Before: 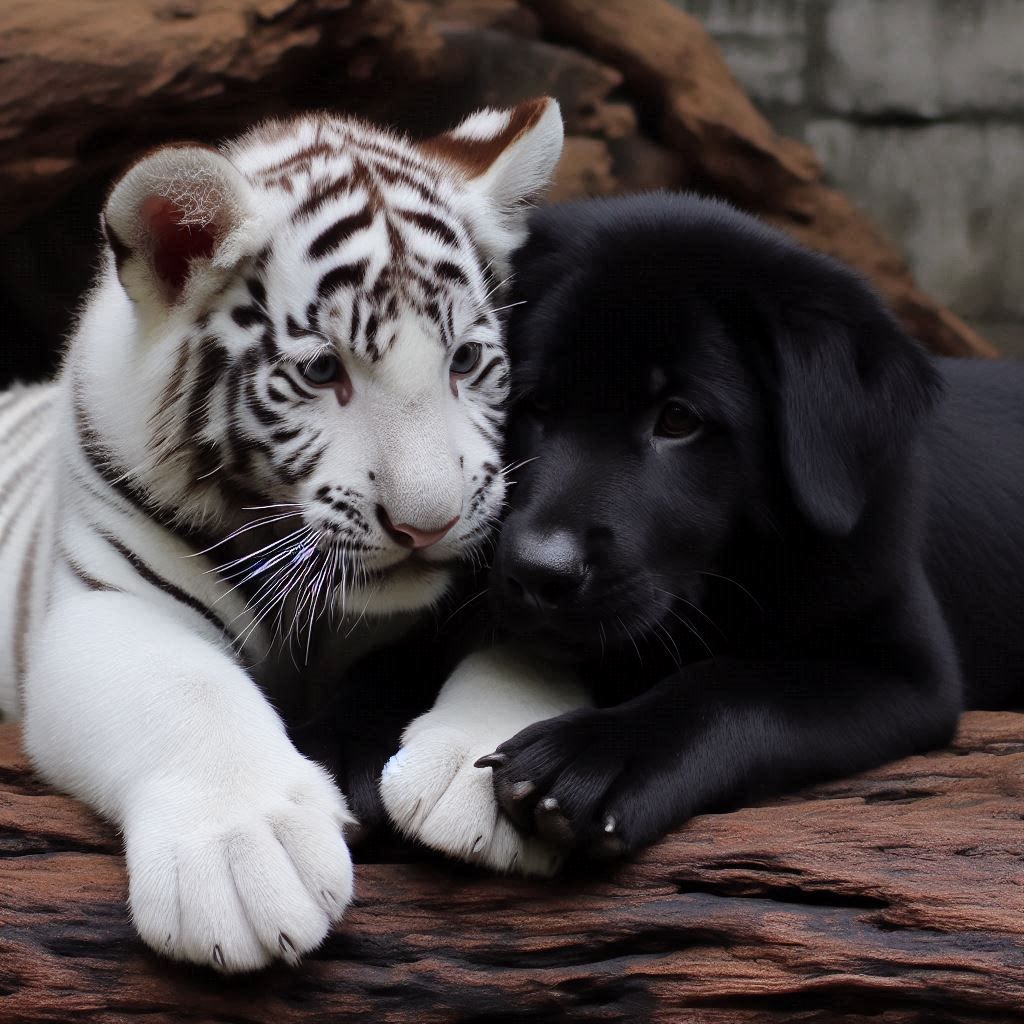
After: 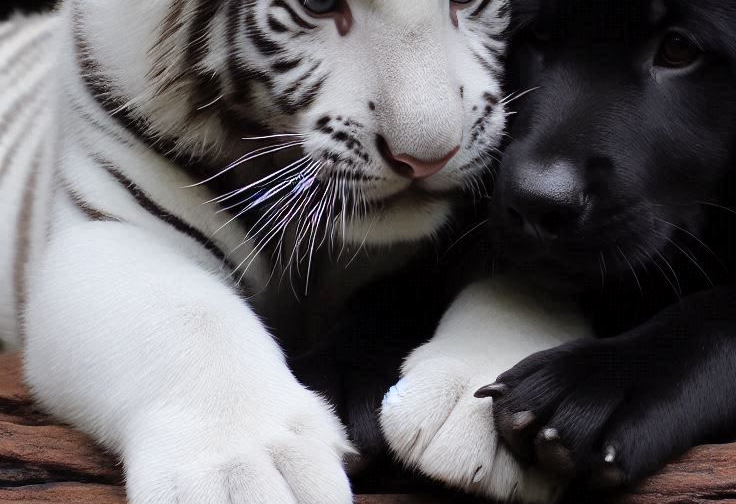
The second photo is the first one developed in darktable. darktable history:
crop: top 36.148%, right 28.121%, bottom 14.576%
levels: levels [0, 0.492, 0.984]
